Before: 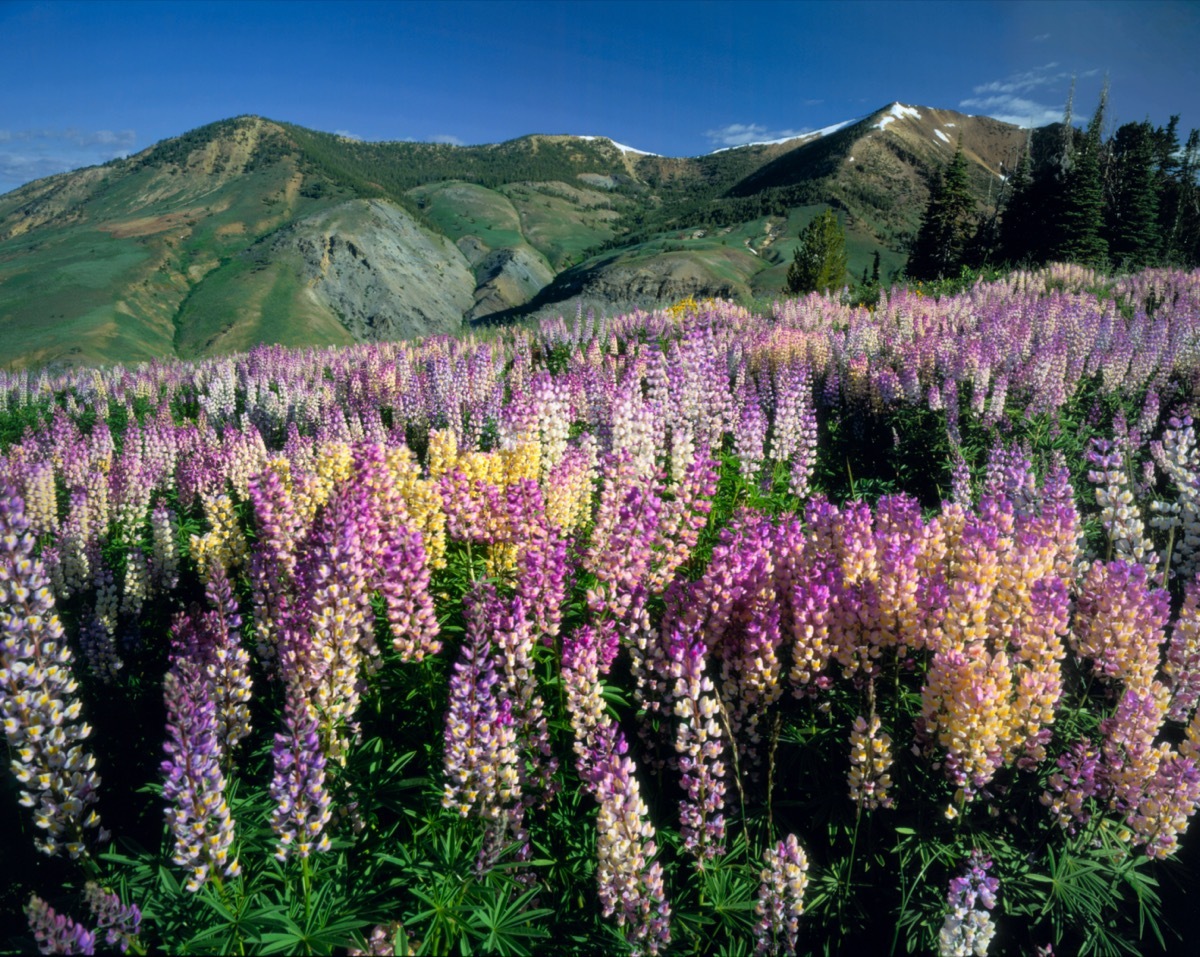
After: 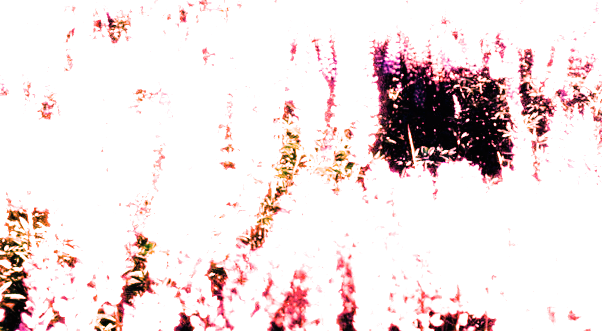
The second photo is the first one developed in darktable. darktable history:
filmic rgb: black relative exposure -5.42 EV, white relative exposure 2.85 EV, dynamic range scaling -37.73%, hardness 4, contrast 1.605, highlights saturation mix -0.93%
color balance rgb: linear chroma grading › shadows 32%, linear chroma grading › global chroma -2%, linear chroma grading › mid-tones 4%, perceptual saturation grading › global saturation -2%, perceptual saturation grading › highlights -8%, perceptual saturation grading › mid-tones 8%, perceptual saturation grading › shadows 4%, perceptual brilliance grading › highlights 8%, perceptual brilliance grading › mid-tones 4%, perceptual brilliance grading › shadows 2%, global vibrance 16%, saturation formula JzAzBz (2021)
exposure: black level correction 0.001, exposure 0.955 EV, compensate exposure bias true, compensate highlight preservation false
crop: left 36.607%, top 34.735%, right 13.146%, bottom 30.611%
contrast brightness saturation: contrast 0.14, brightness 0.21
white balance: red 4.26, blue 1.802
tone equalizer: on, module defaults
